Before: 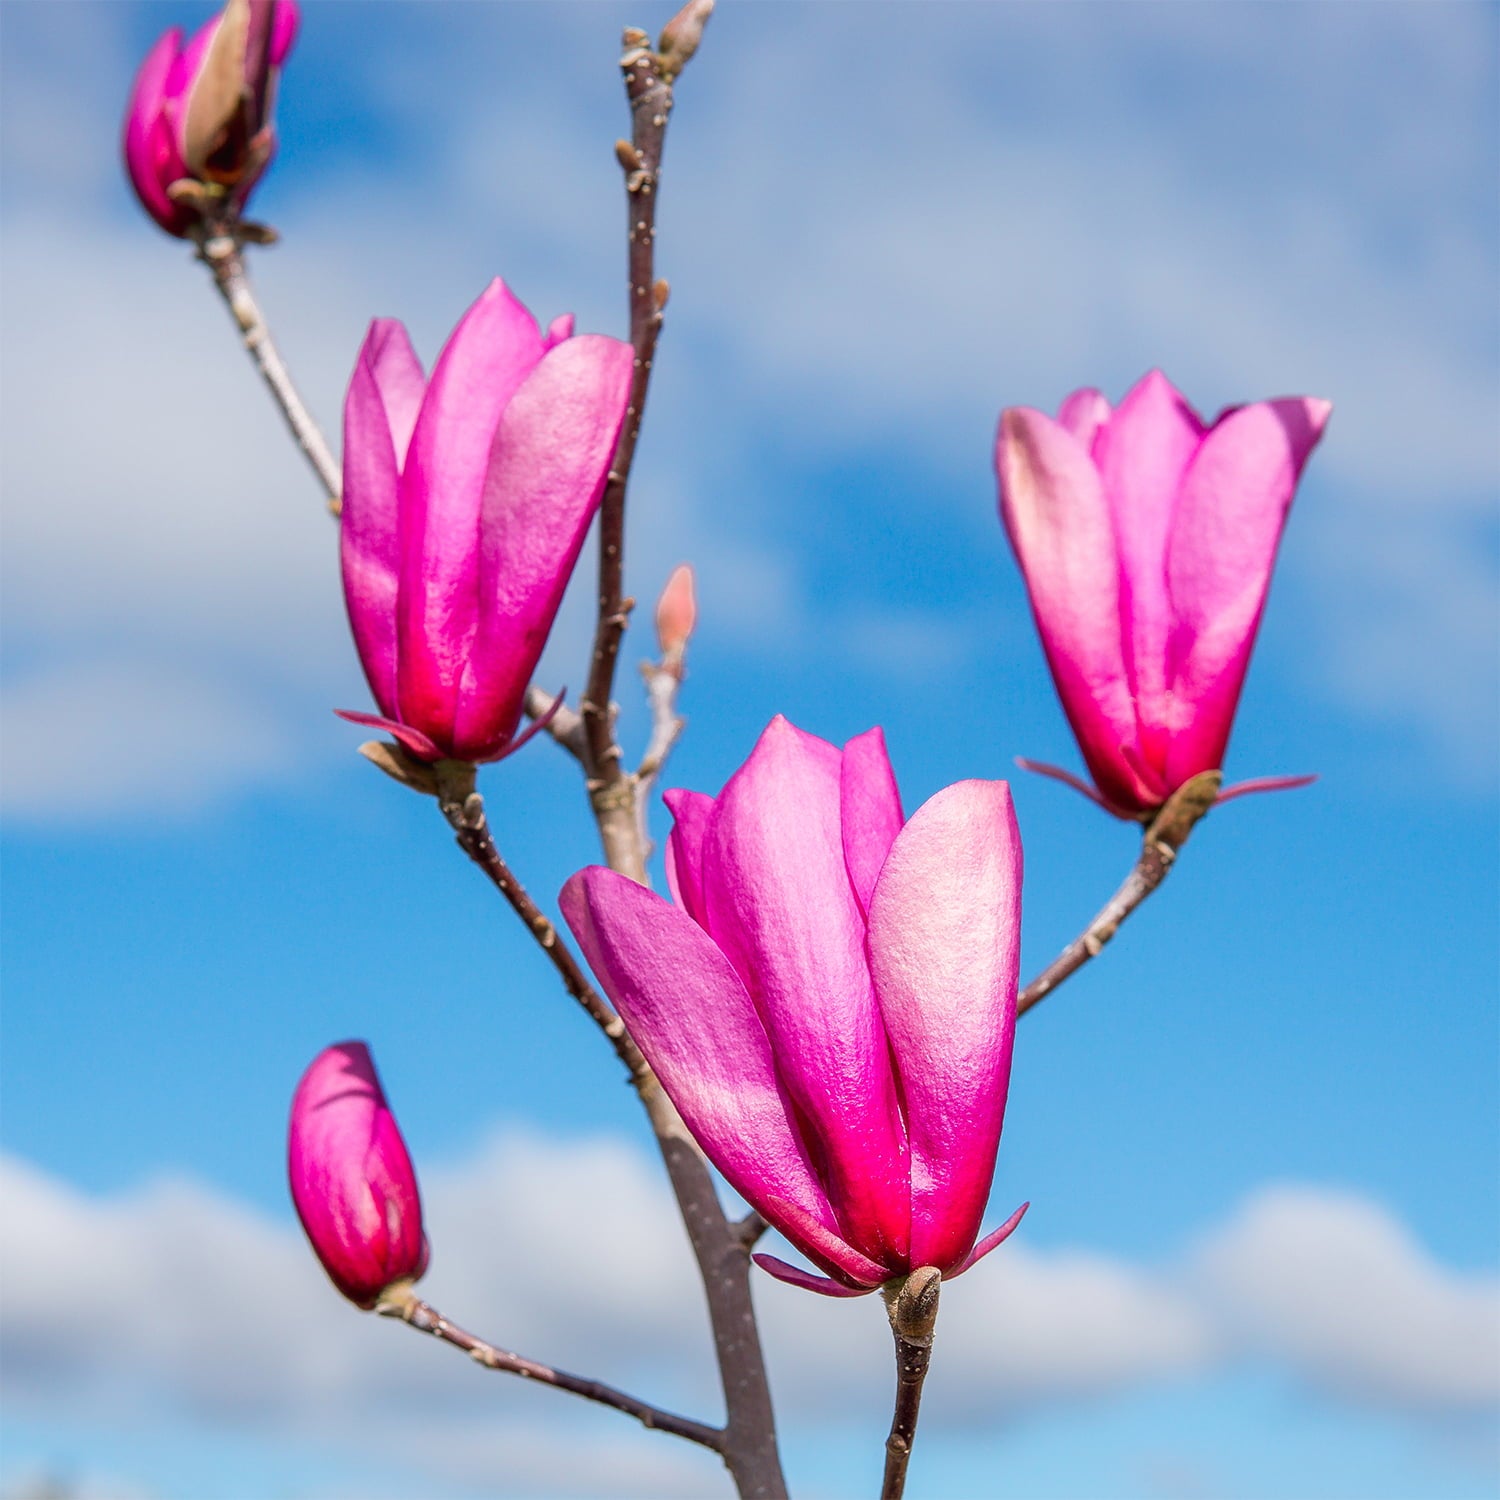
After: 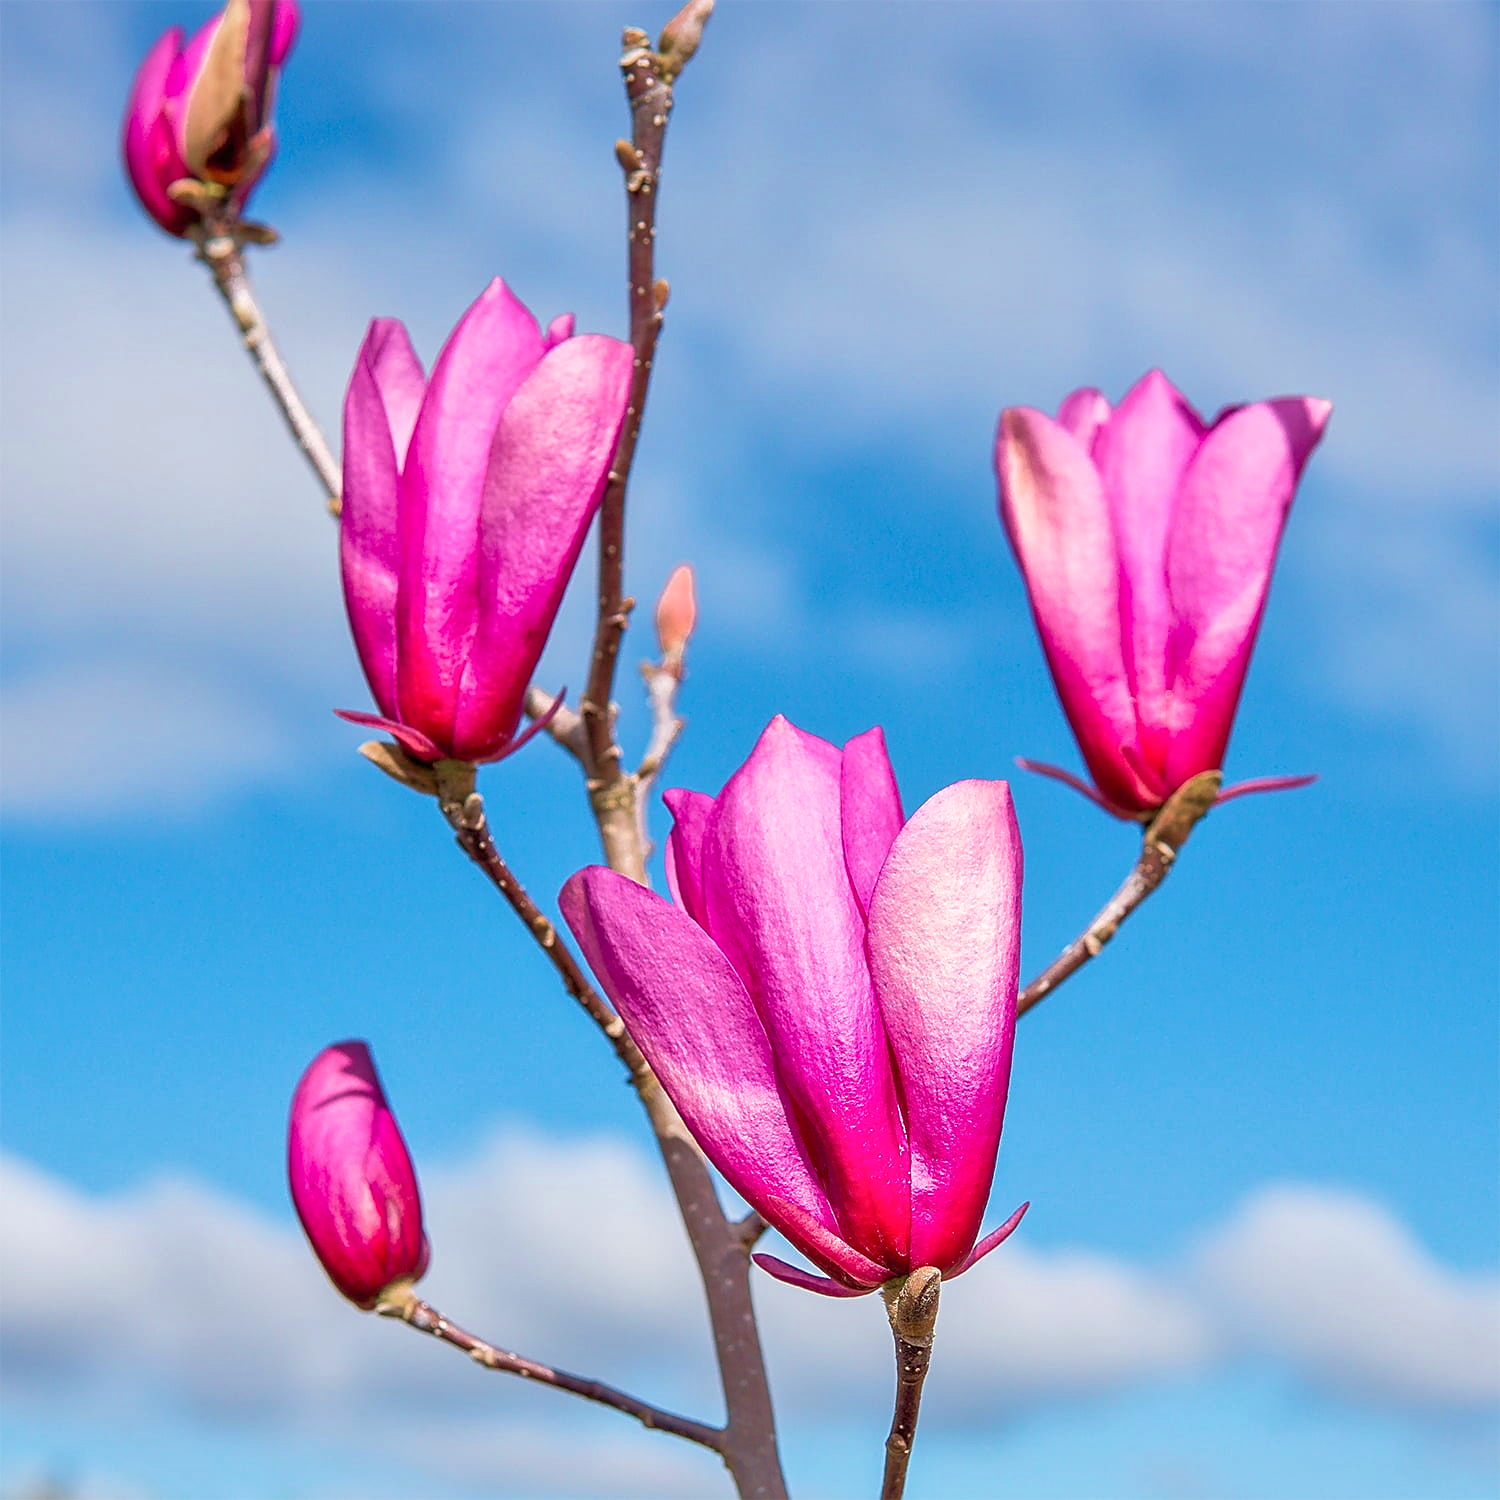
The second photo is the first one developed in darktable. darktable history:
tone equalizer: -7 EV 0.152 EV, -6 EV 0.625 EV, -5 EV 1.18 EV, -4 EV 1.3 EV, -3 EV 1.14 EV, -2 EV 0.6 EV, -1 EV 0.167 EV
sharpen: on, module defaults
velvia: strength 29.77%
local contrast: mode bilateral grid, contrast 20, coarseness 51, detail 120%, midtone range 0.2
